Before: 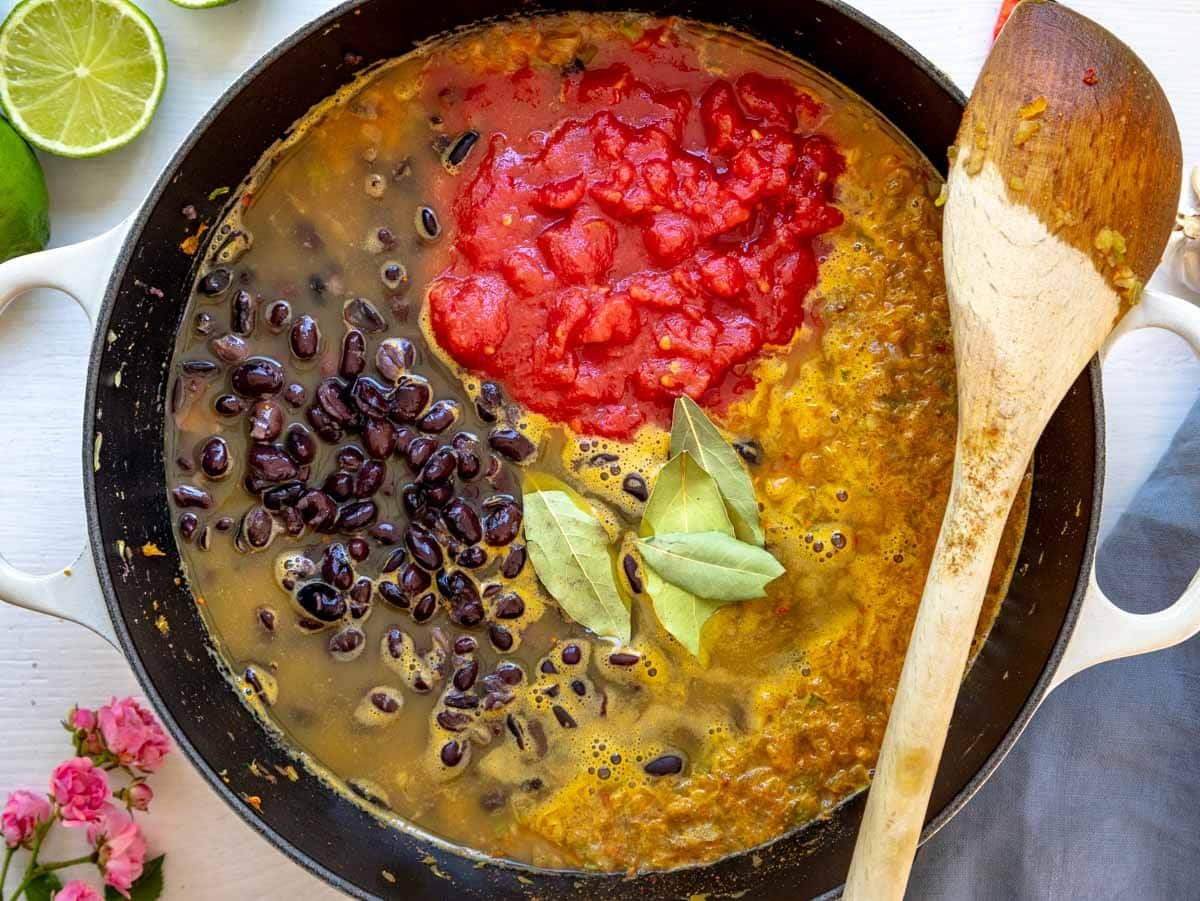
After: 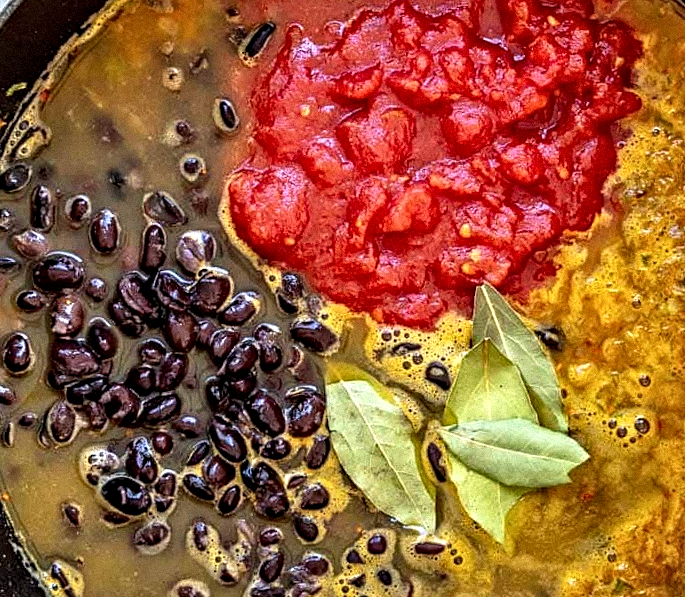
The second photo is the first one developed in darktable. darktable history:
rotate and perspective: rotation -1°, crop left 0.011, crop right 0.989, crop top 0.025, crop bottom 0.975
contrast equalizer: octaves 7, y [[0.5, 0.542, 0.583, 0.625, 0.667, 0.708], [0.5 ×6], [0.5 ×6], [0 ×6], [0 ×6]]
crop: left 16.202%, top 11.208%, right 26.045%, bottom 20.557%
grain: mid-tones bias 0%
